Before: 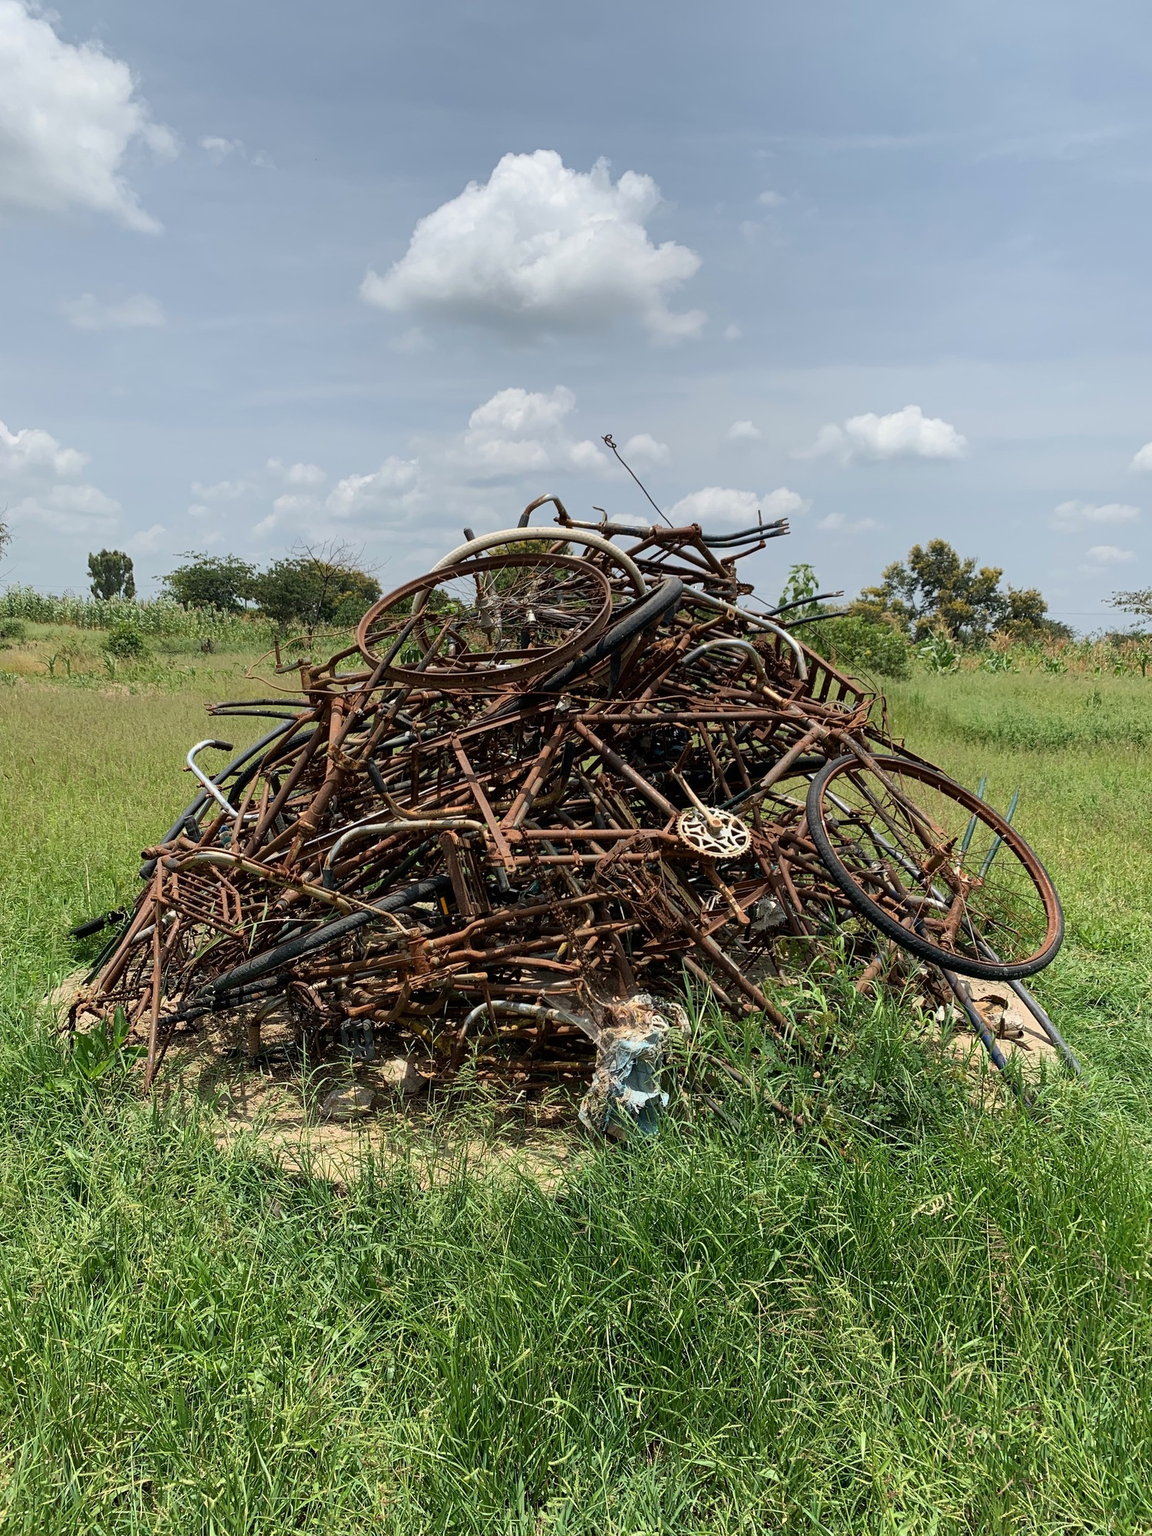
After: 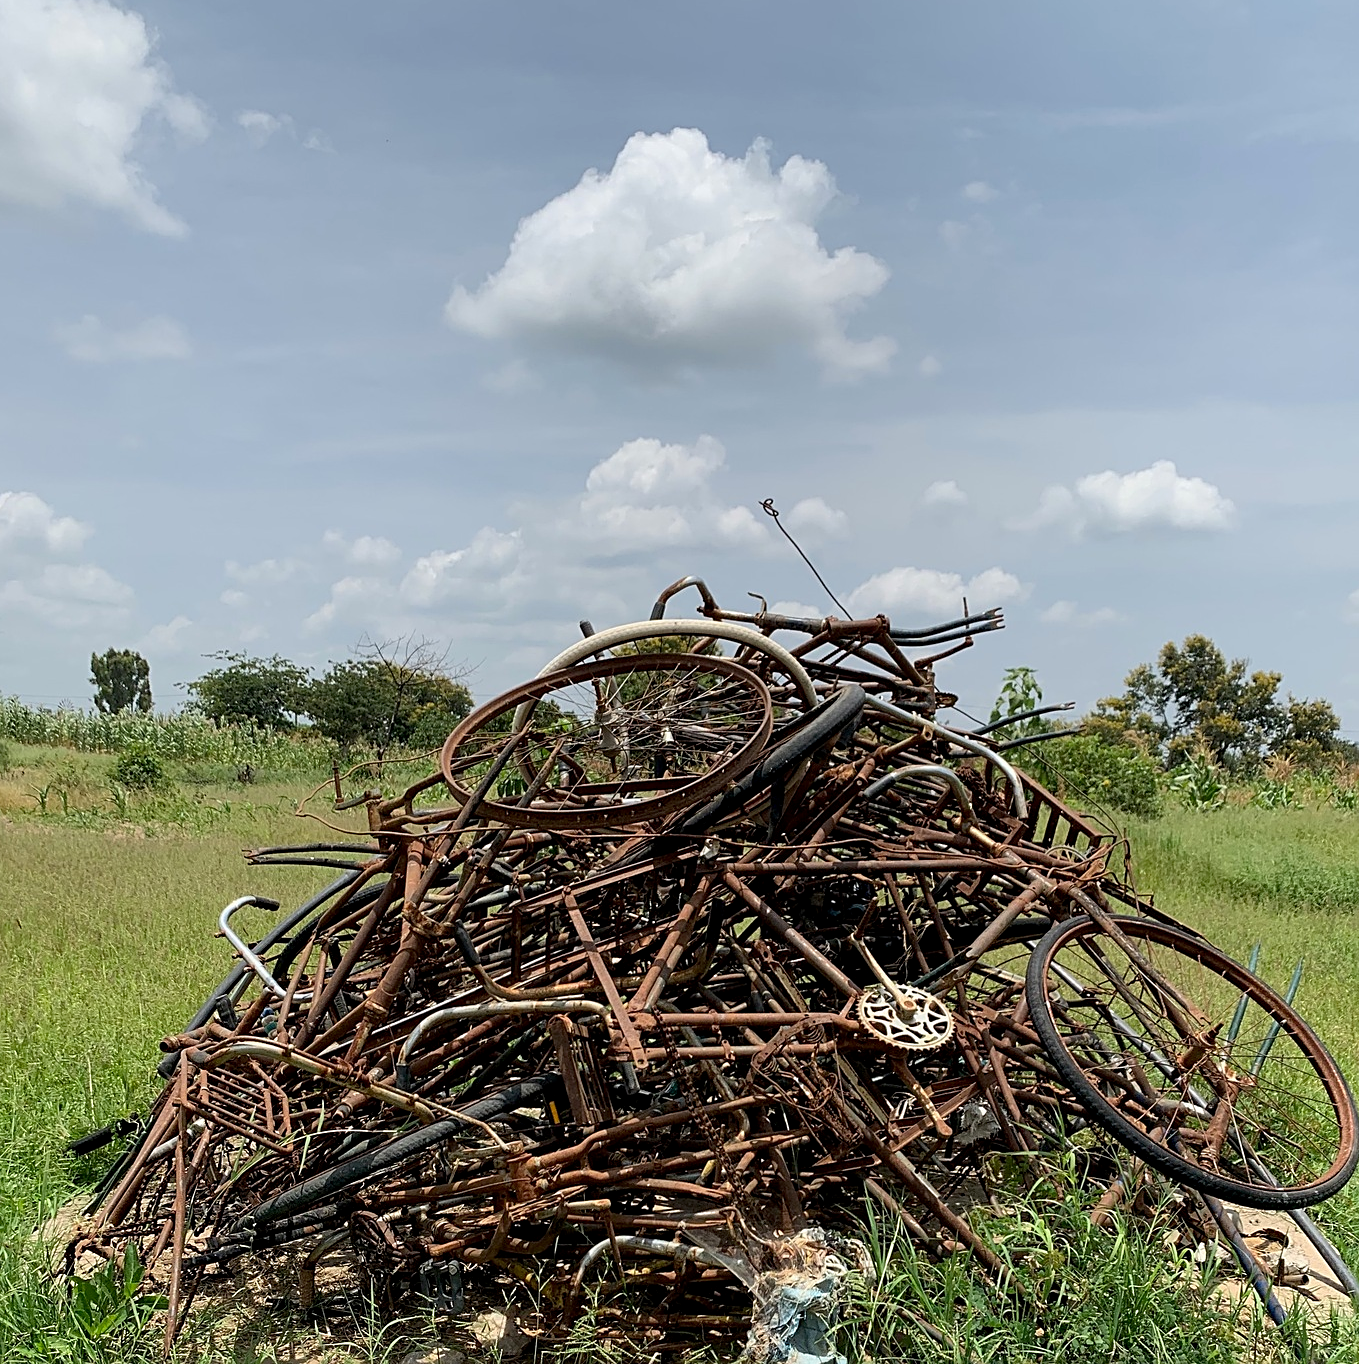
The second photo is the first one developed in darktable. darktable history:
crop: left 1.614%, top 3.377%, right 7.725%, bottom 28.421%
sharpen: on, module defaults
